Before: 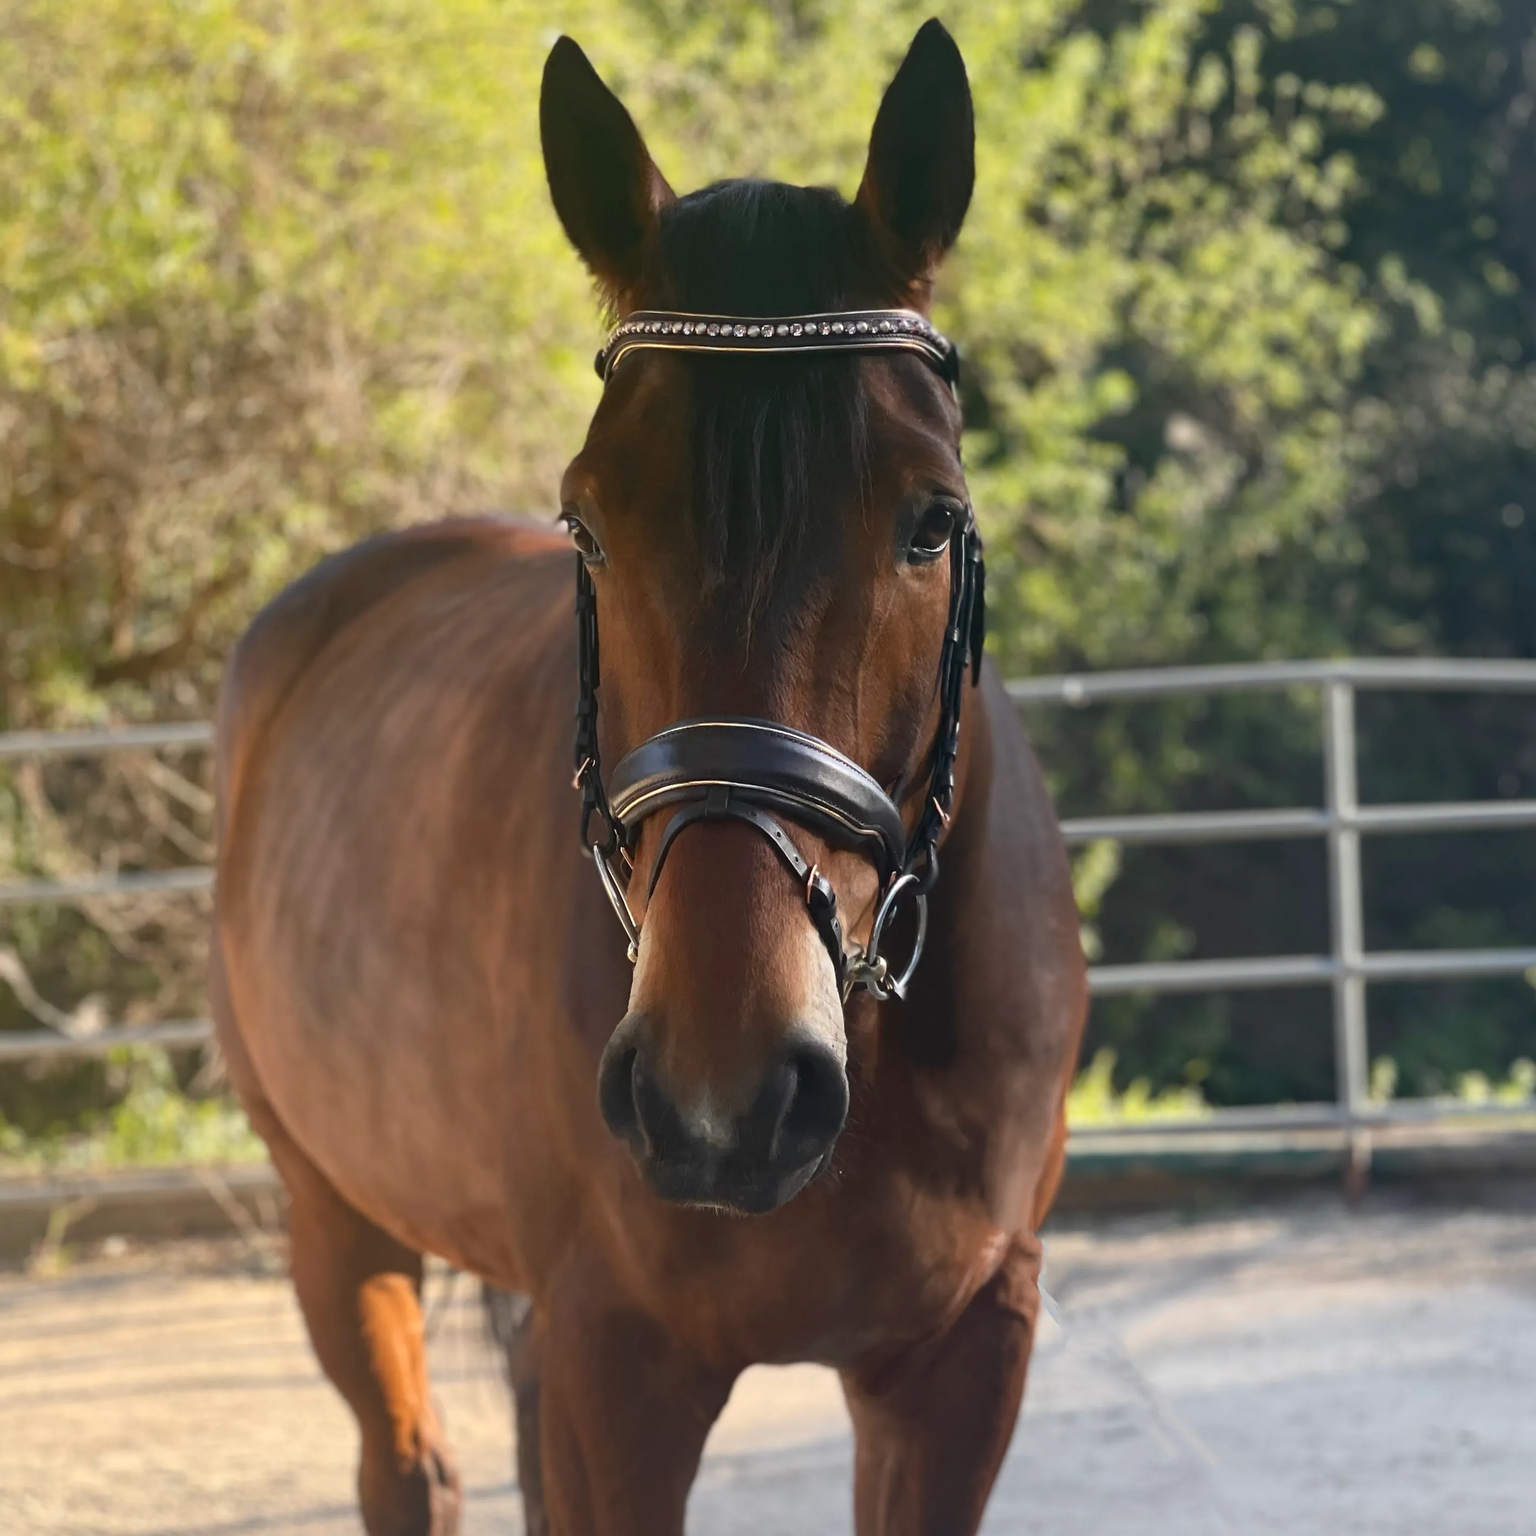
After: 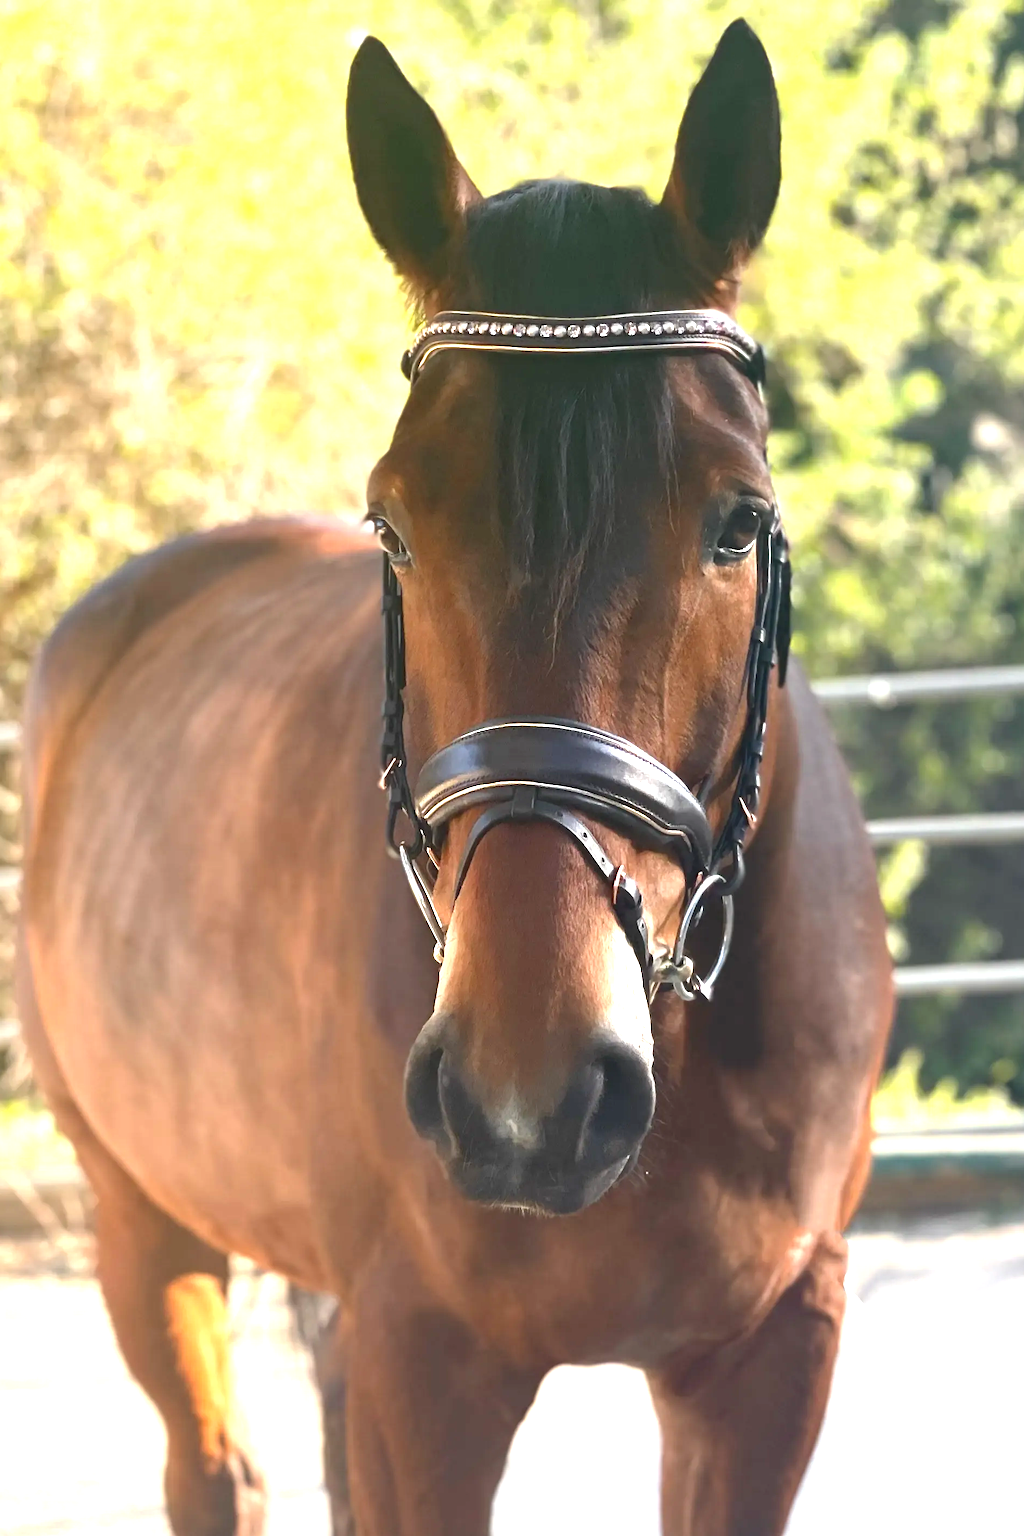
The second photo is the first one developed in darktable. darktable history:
crop and rotate: left 12.648%, right 20.685%
exposure: black level correction 0, exposure 1.5 EV, compensate highlight preservation false
